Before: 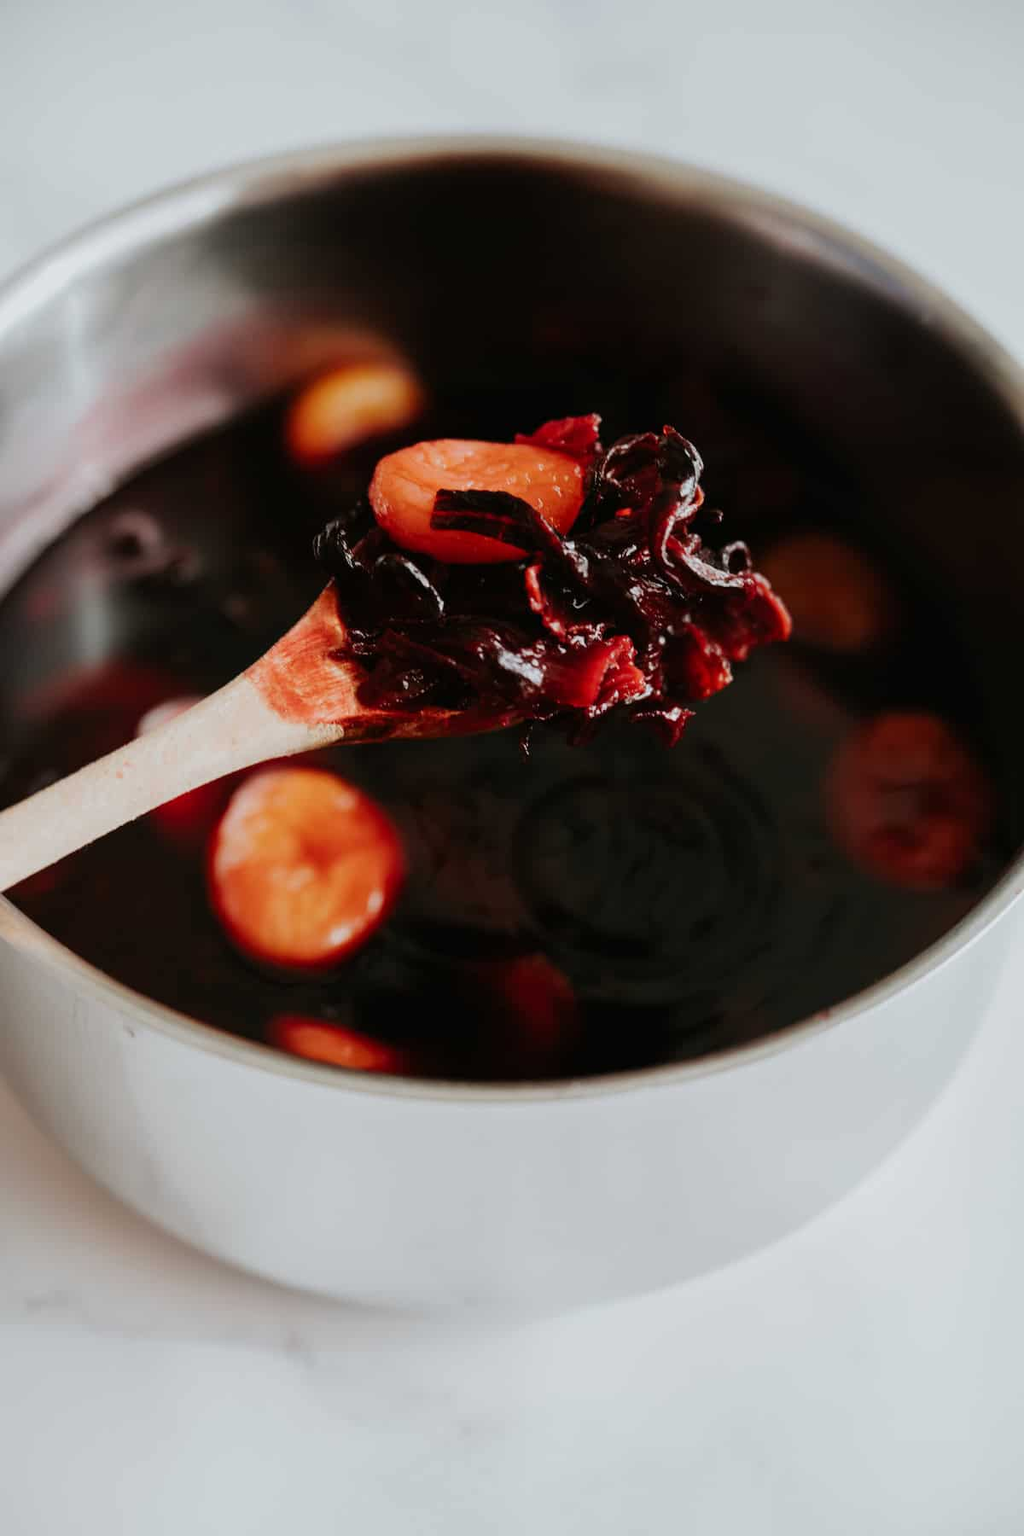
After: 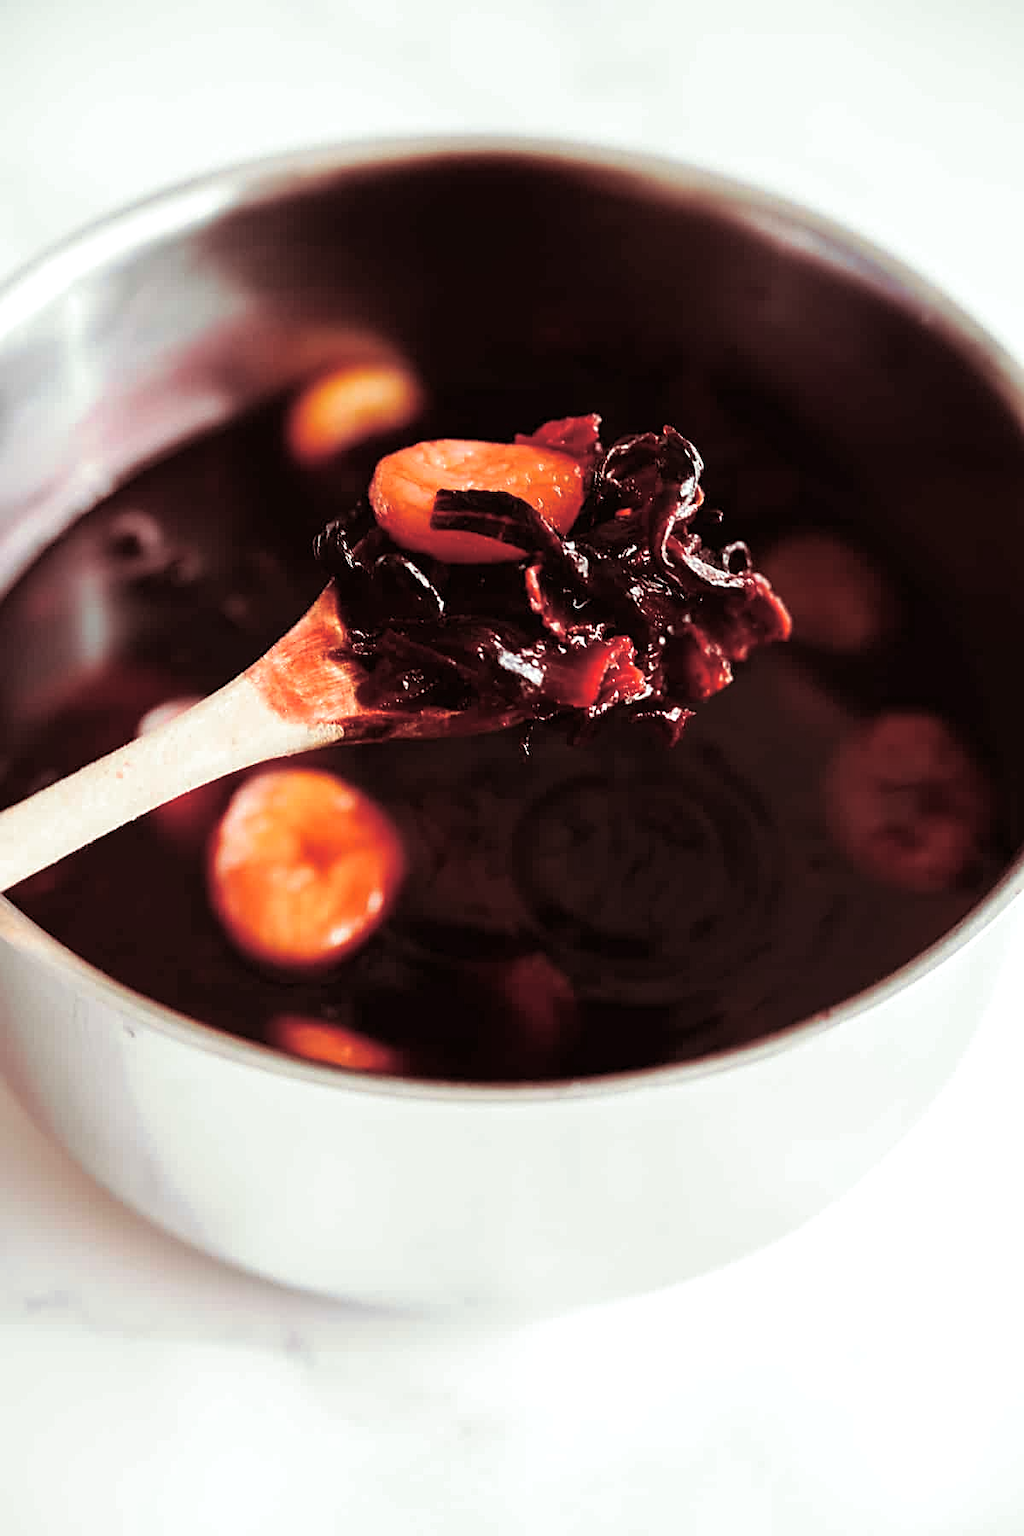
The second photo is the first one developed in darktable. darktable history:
split-toning: on, module defaults
exposure: exposure 0.636 EV, compensate highlight preservation false
sharpen: on, module defaults
